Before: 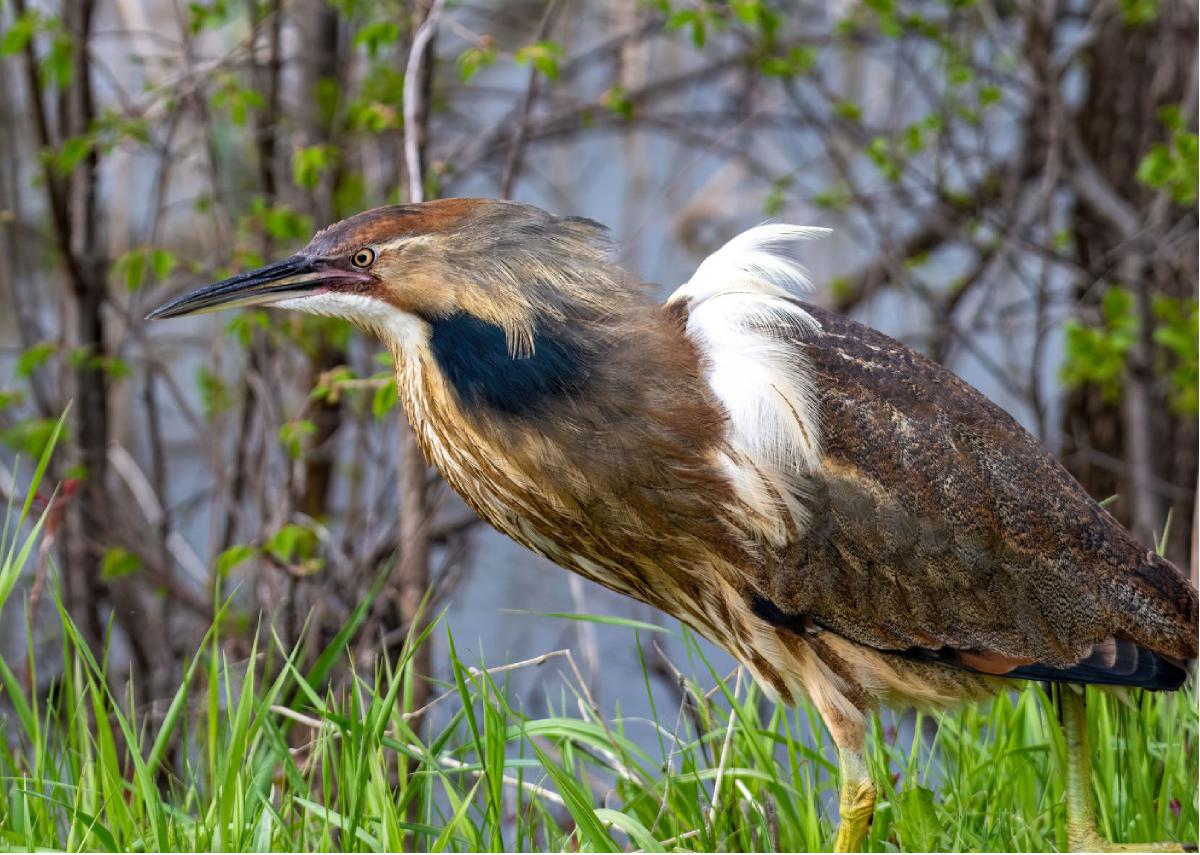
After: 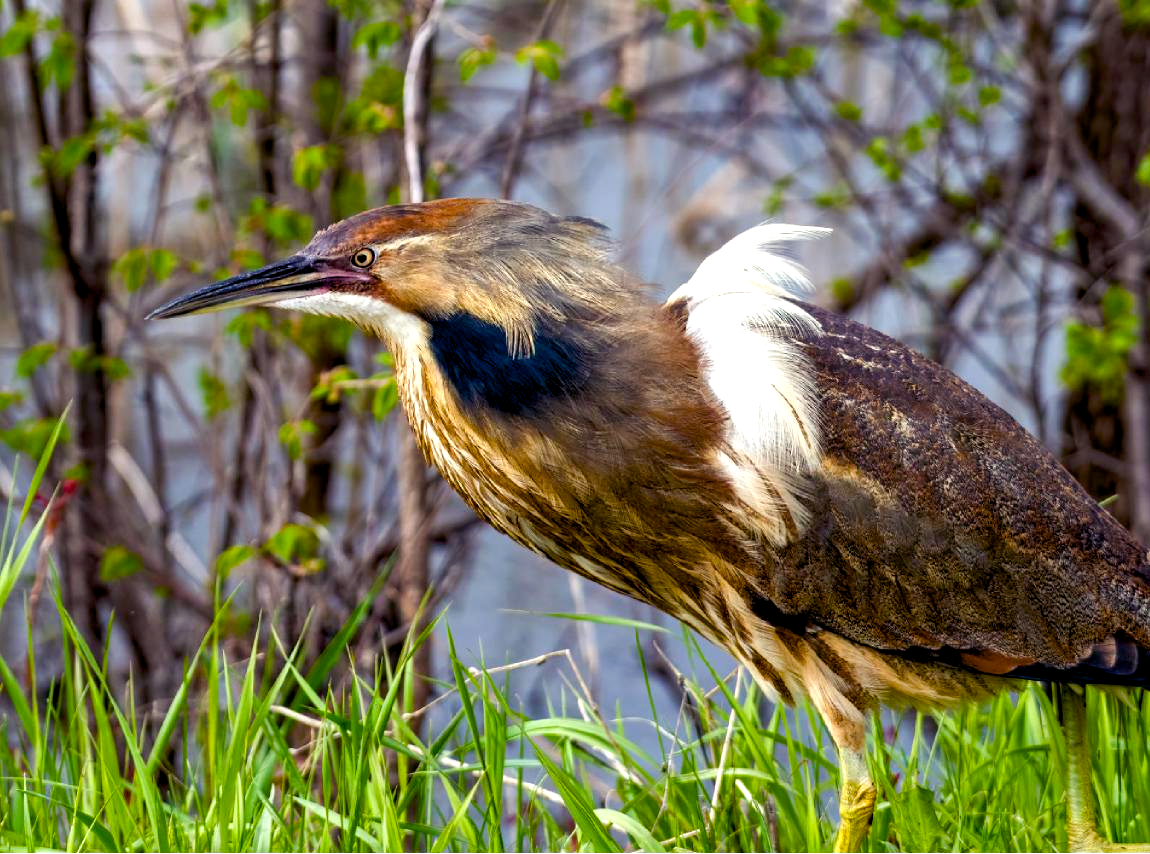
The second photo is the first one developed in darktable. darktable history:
crop: right 4.126%, bottom 0.031%
color balance rgb: shadows lift › luminance -21.66%, shadows lift › chroma 6.57%, shadows lift › hue 270°, power › chroma 0.68%, power › hue 60°, highlights gain › luminance 6.08%, highlights gain › chroma 1.33%, highlights gain › hue 90°, global offset › luminance -0.87%, perceptual saturation grading › global saturation 26.86%, perceptual saturation grading › highlights -28.39%, perceptual saturation grading › mid-tones 15.22%, perceptual saturation grading › shadows 33.98%, perceptual brilliance grading › highlights 10%, perceptual brilliance grading › mid-tones 5%
